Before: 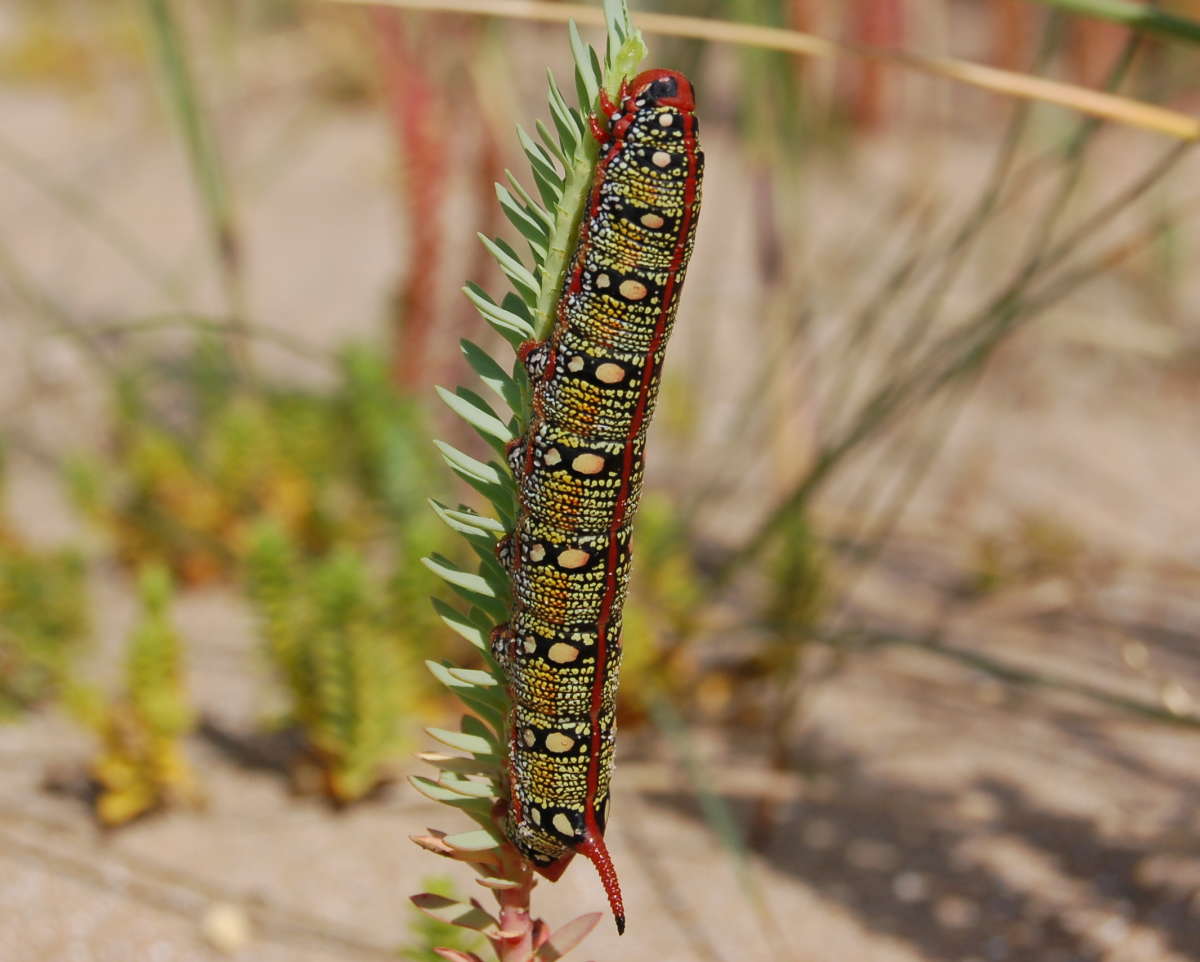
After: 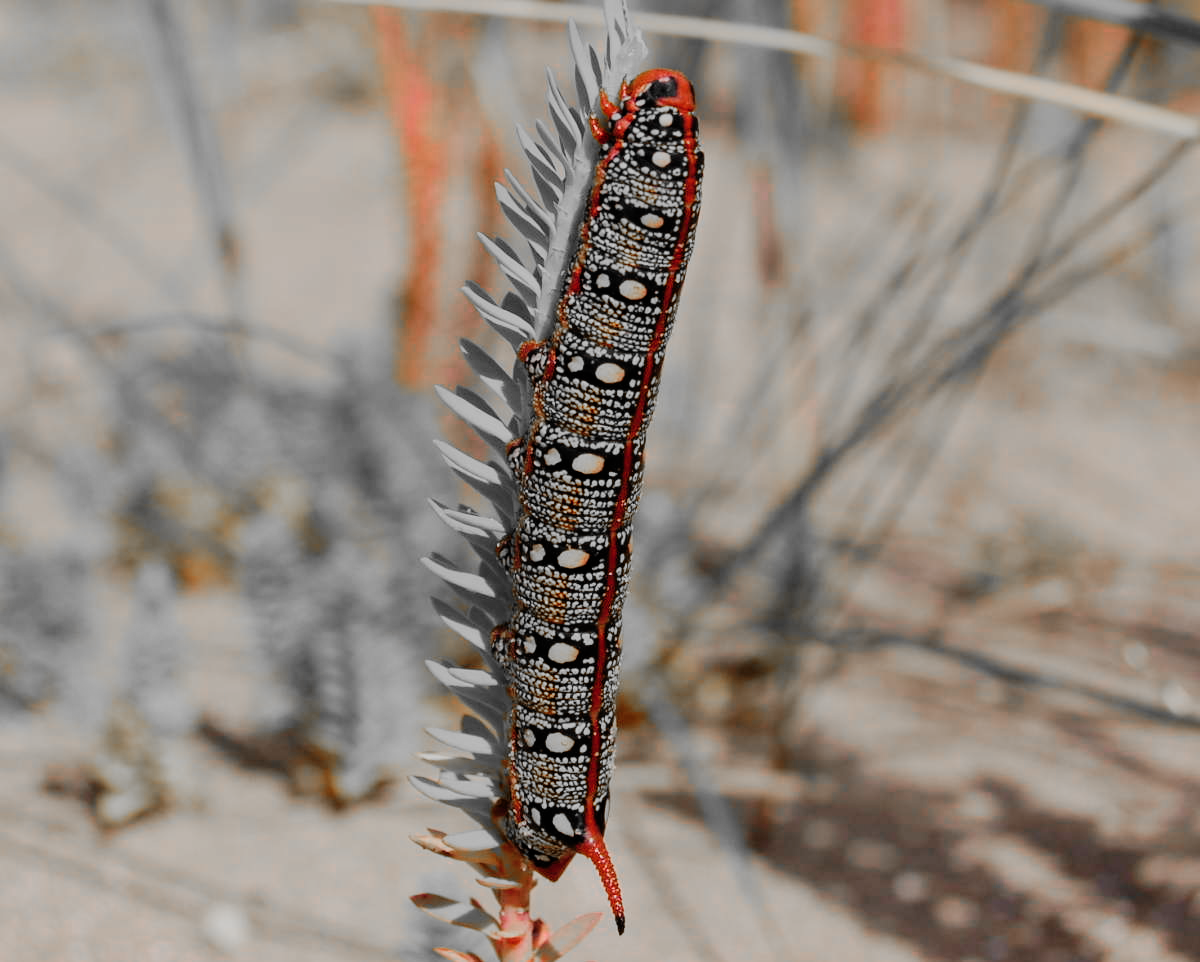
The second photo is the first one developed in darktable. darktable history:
color zones: curves: ch0 [(0, 0.65) (0.096, 0.644) (0.221, 0.539) (0.429, 0.5) (0.571, 0.5) (0.714, 0.5) (0.857, 0.5) (1, 0.65)]; ch1 [(0, 0.5) (0.143, 0.5) (0.257, -0.002) (0.429, 0.04) (0.571, -0.001) (0.714, -0.015) (0.857, 0.024) (1, 0.5)]
filmic rgb: black relative exposure -7.65 EV, white relative exposure 4.56 EV, threshold 6 EV, hardness 3.61, contrast 1.058, add noise in highlights 0, preserve chrominance no, color science v3 (2019), use custom middle-gray values true, contrast in highlights soft, enable highlight reconstruction true
